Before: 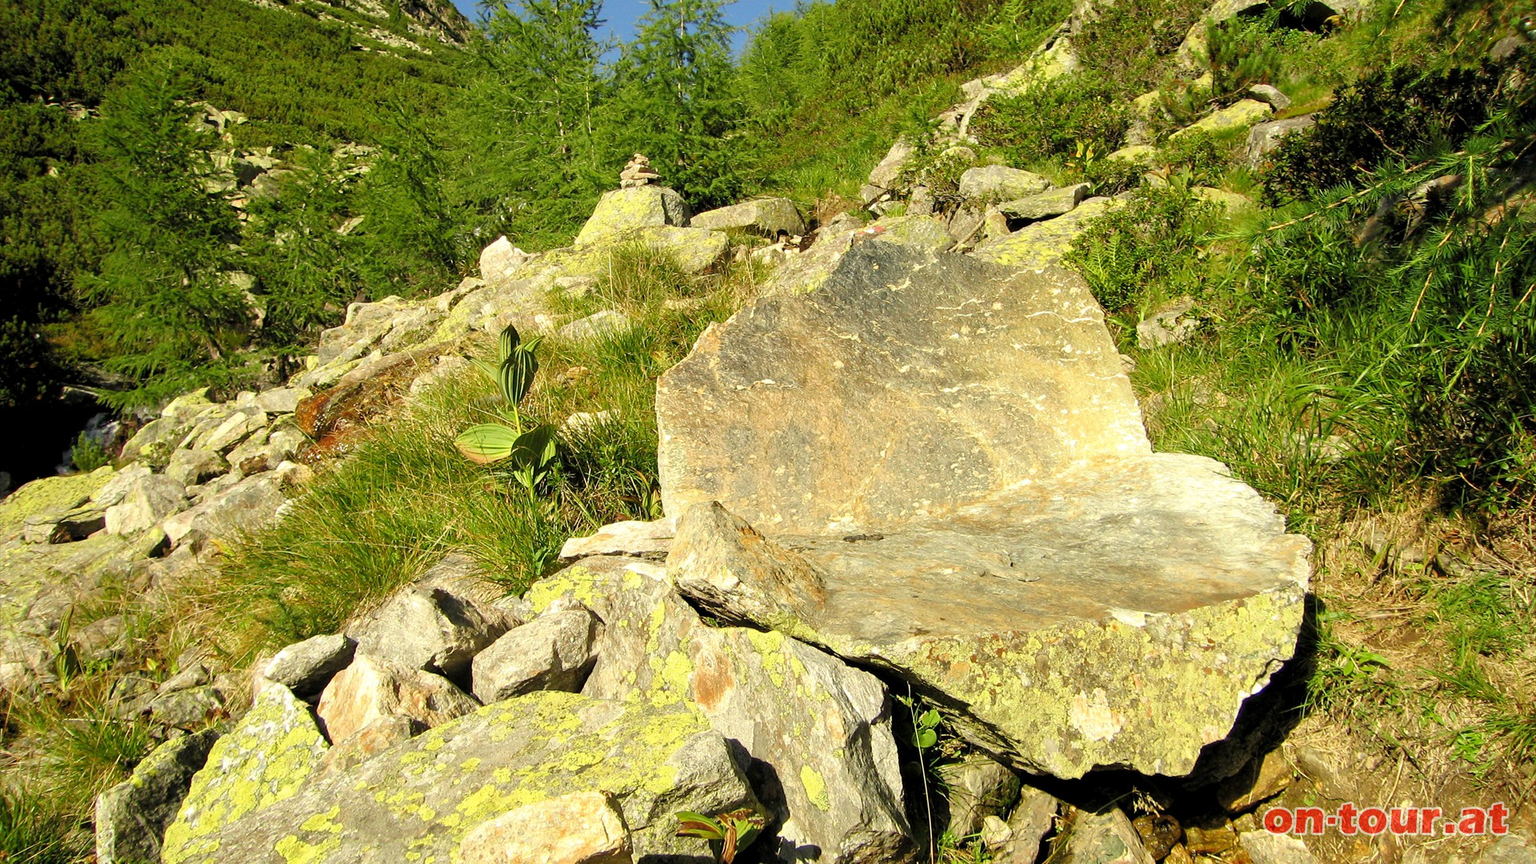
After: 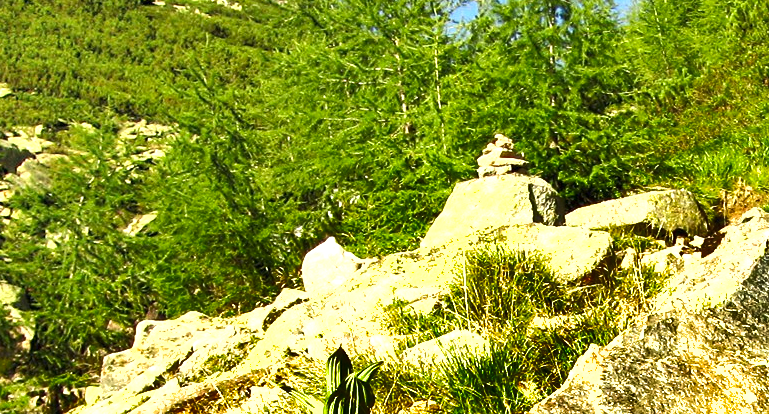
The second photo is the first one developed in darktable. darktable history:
exposure: exposure 1.144 EV, compensate highlight preservation false
crop: left 15.527%, top 5.433%, right 44.403%, bottom 56.228%
shadows and highlights: radius 106.67, shadows 40.68, highlights -71.64, low approximation 0.01, soften with gaussian
